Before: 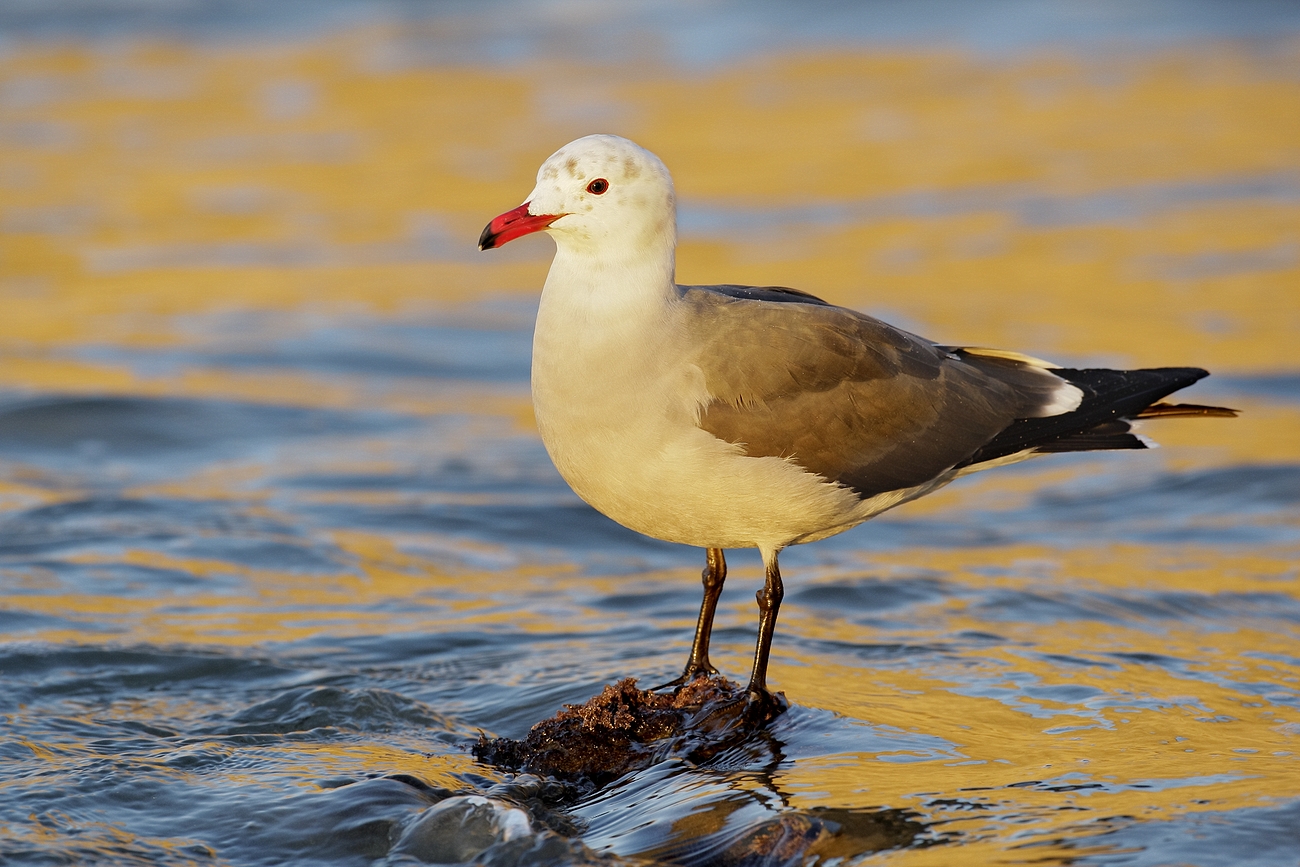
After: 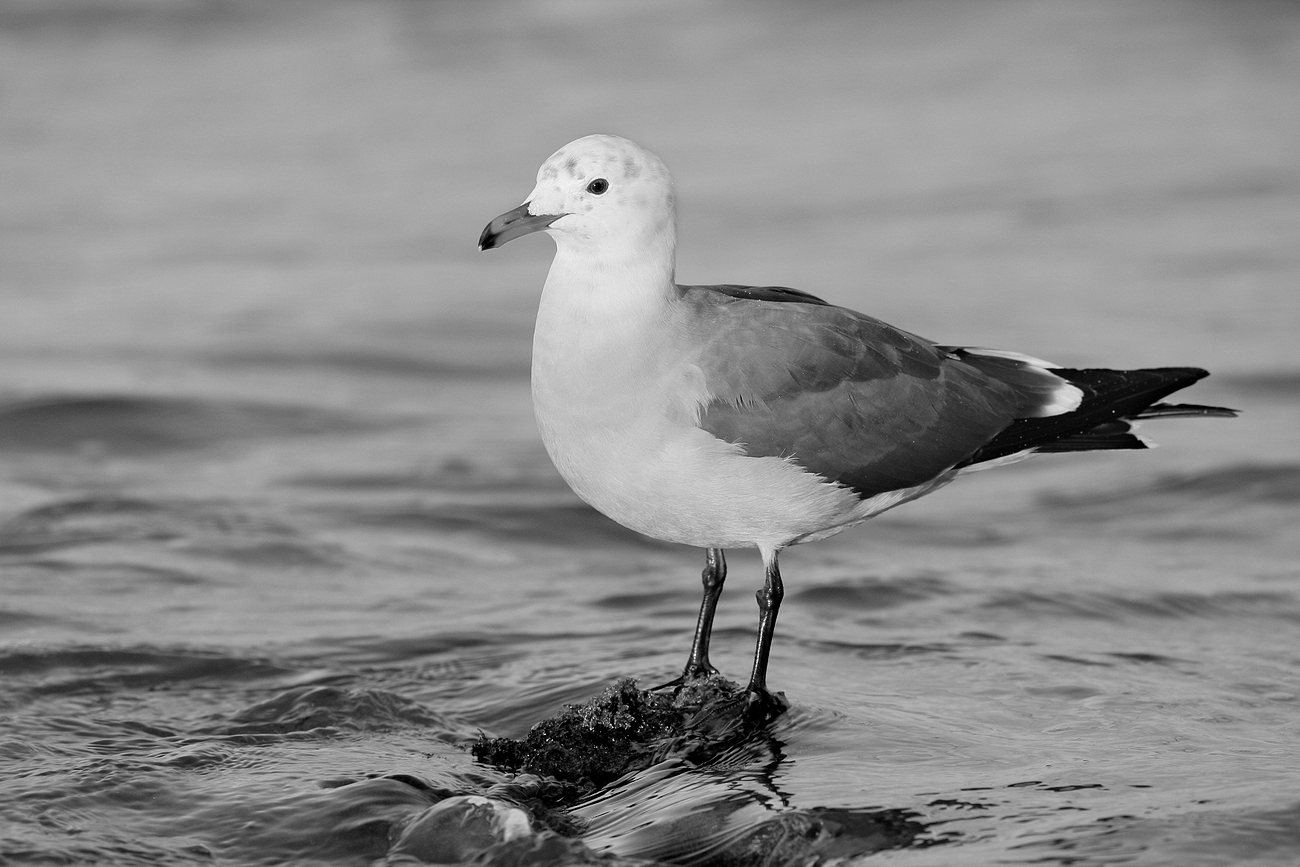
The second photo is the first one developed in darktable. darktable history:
monochrome: on, module defaults
white balance: red 1.009, blue 1.027
